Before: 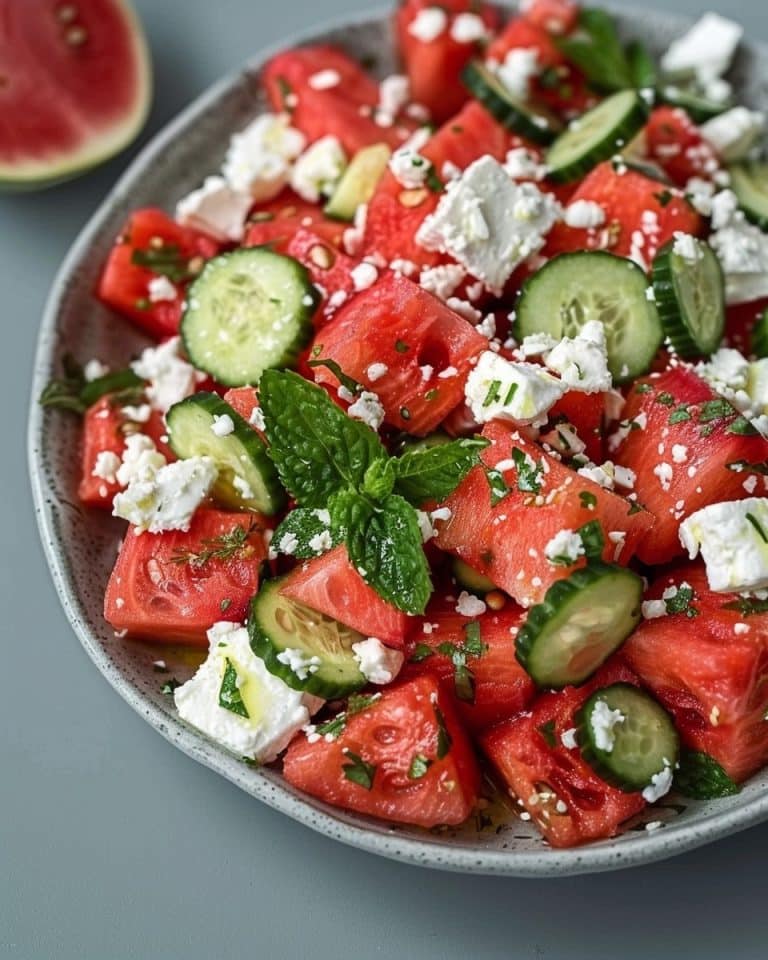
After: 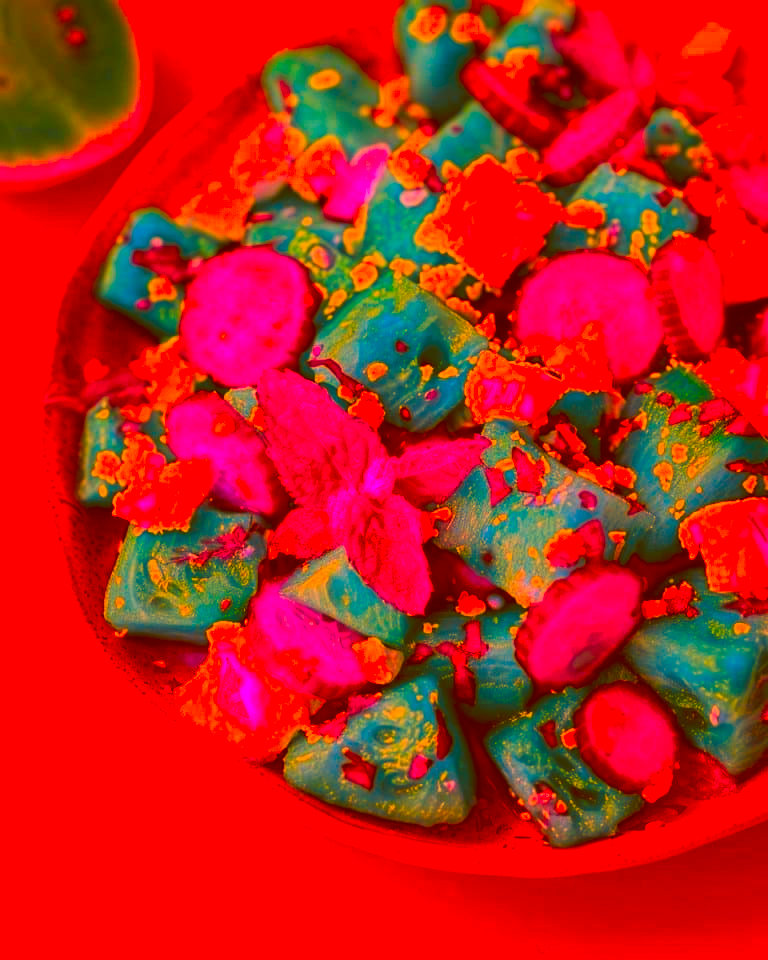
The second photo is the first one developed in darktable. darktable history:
white balance: red 0.954, blue 1.079
color correction: highlights a* -39.68, highlights b* -40, shadows a* -40, shadows b* -40, saturation -3
